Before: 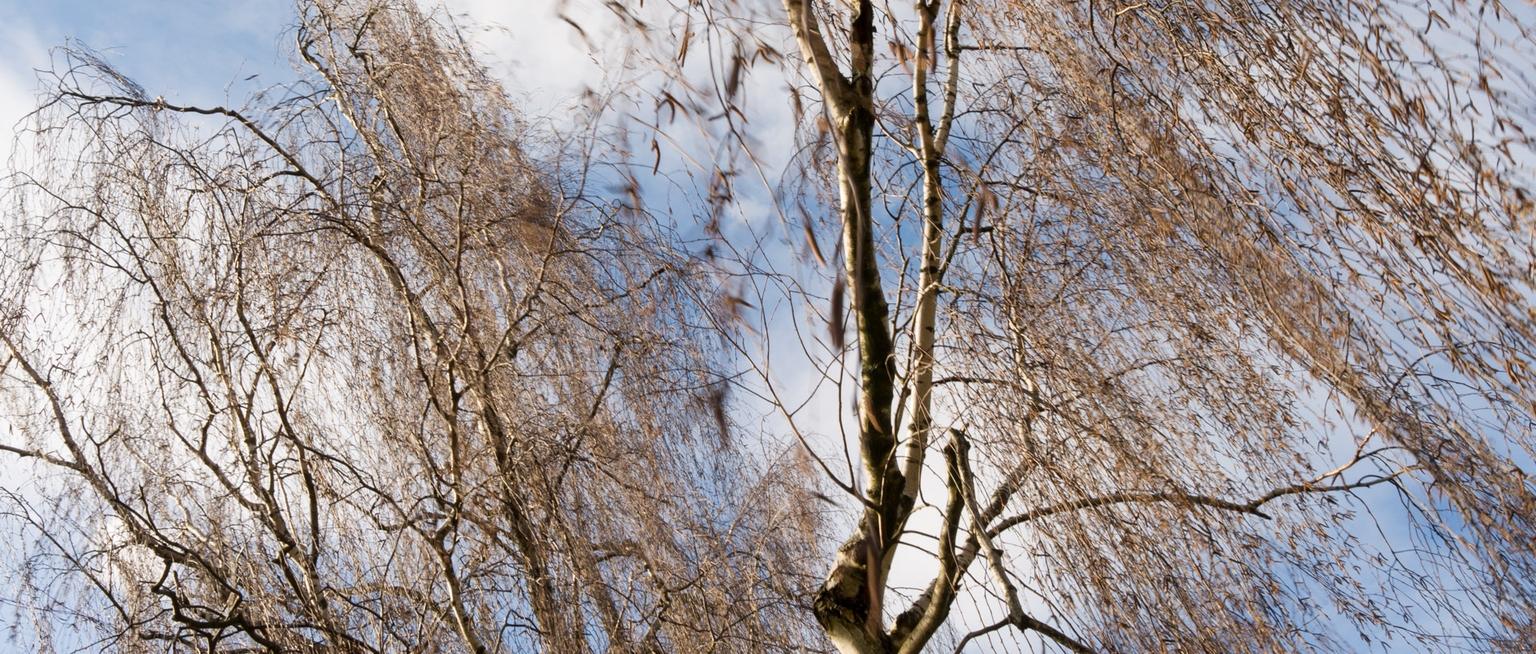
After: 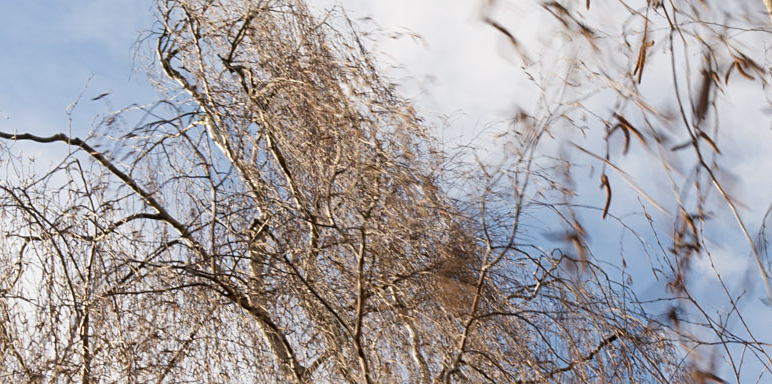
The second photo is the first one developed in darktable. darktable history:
sharpen: amount 0.2
crop and rotate: left 11.149%, top 0.094%, right 48.614%, bottom 52.901%
